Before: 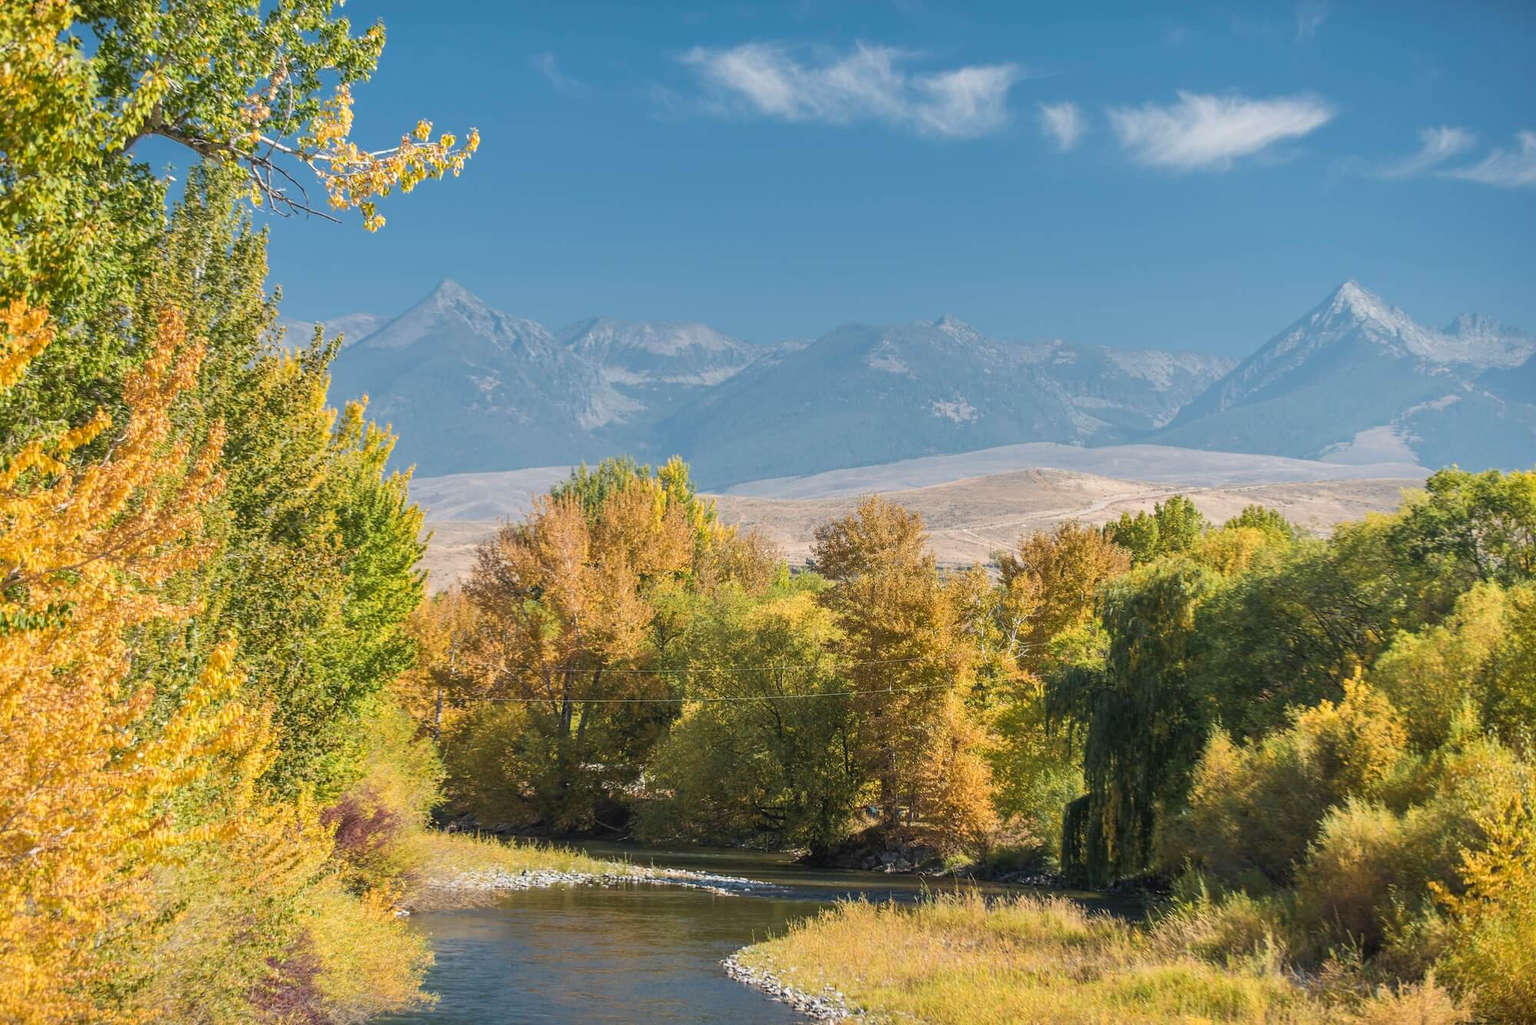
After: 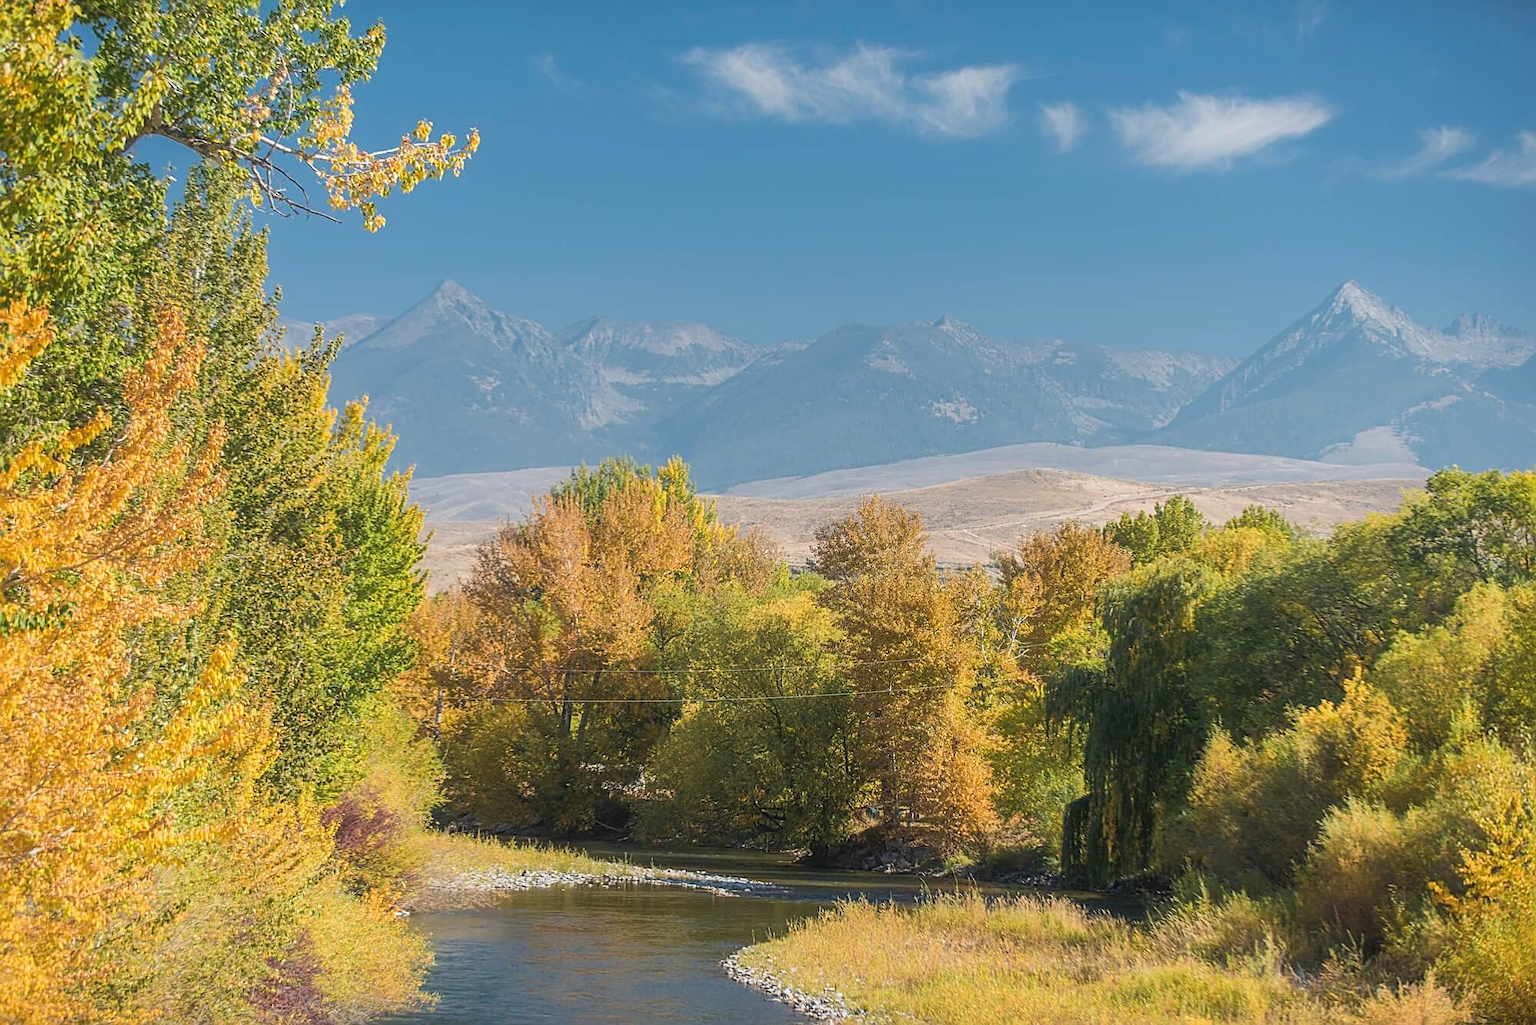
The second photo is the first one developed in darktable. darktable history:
contrast equalizer: octaves 7, y [[0.5, 0.488, 0.462, 0.461, 0.491, 0.5], [0.5 ×6], [0.5 ×6], [0 ×6], [0 ×6]]
sharpen: on, module defaults
haze removal: strength -0.036, compatibility mode true, adaptive false
